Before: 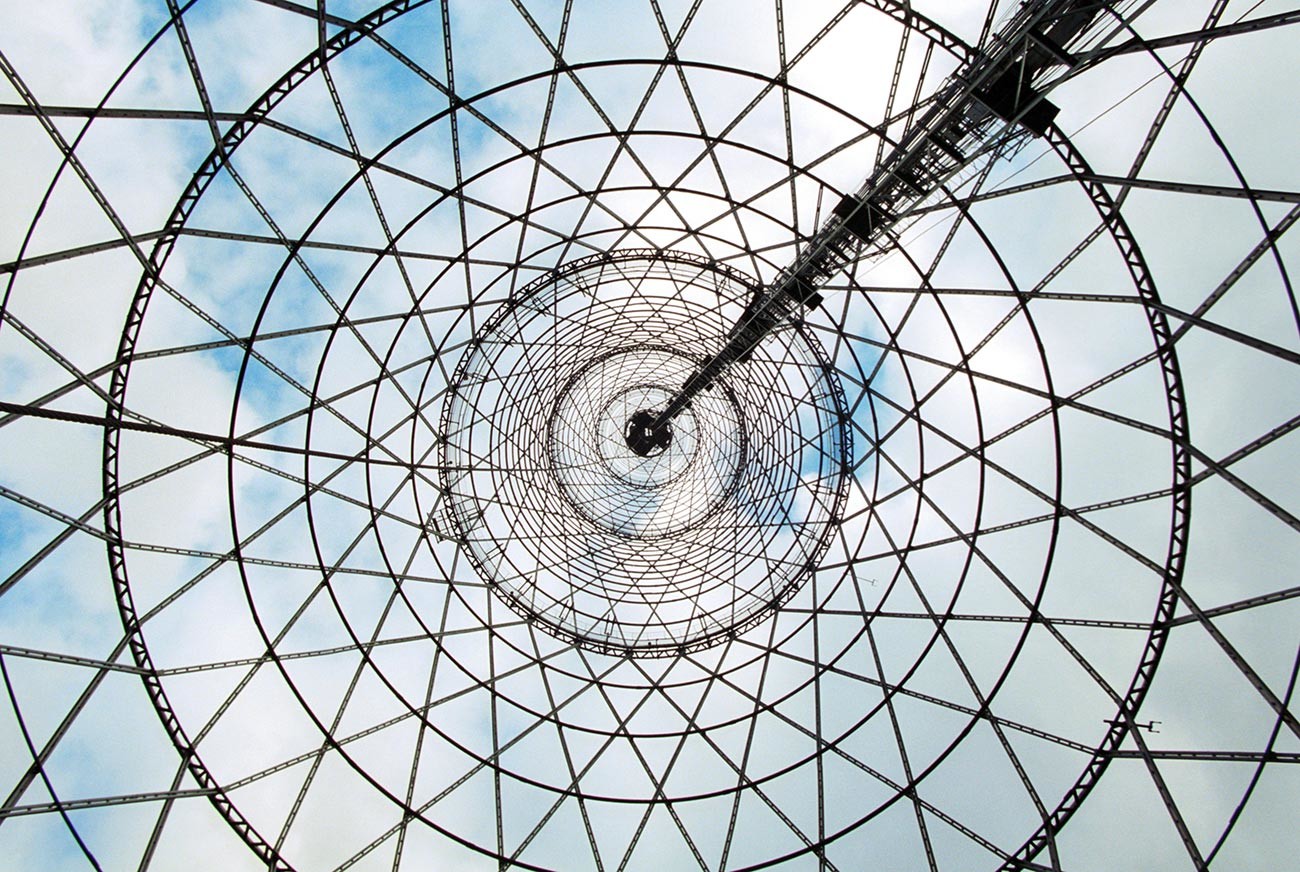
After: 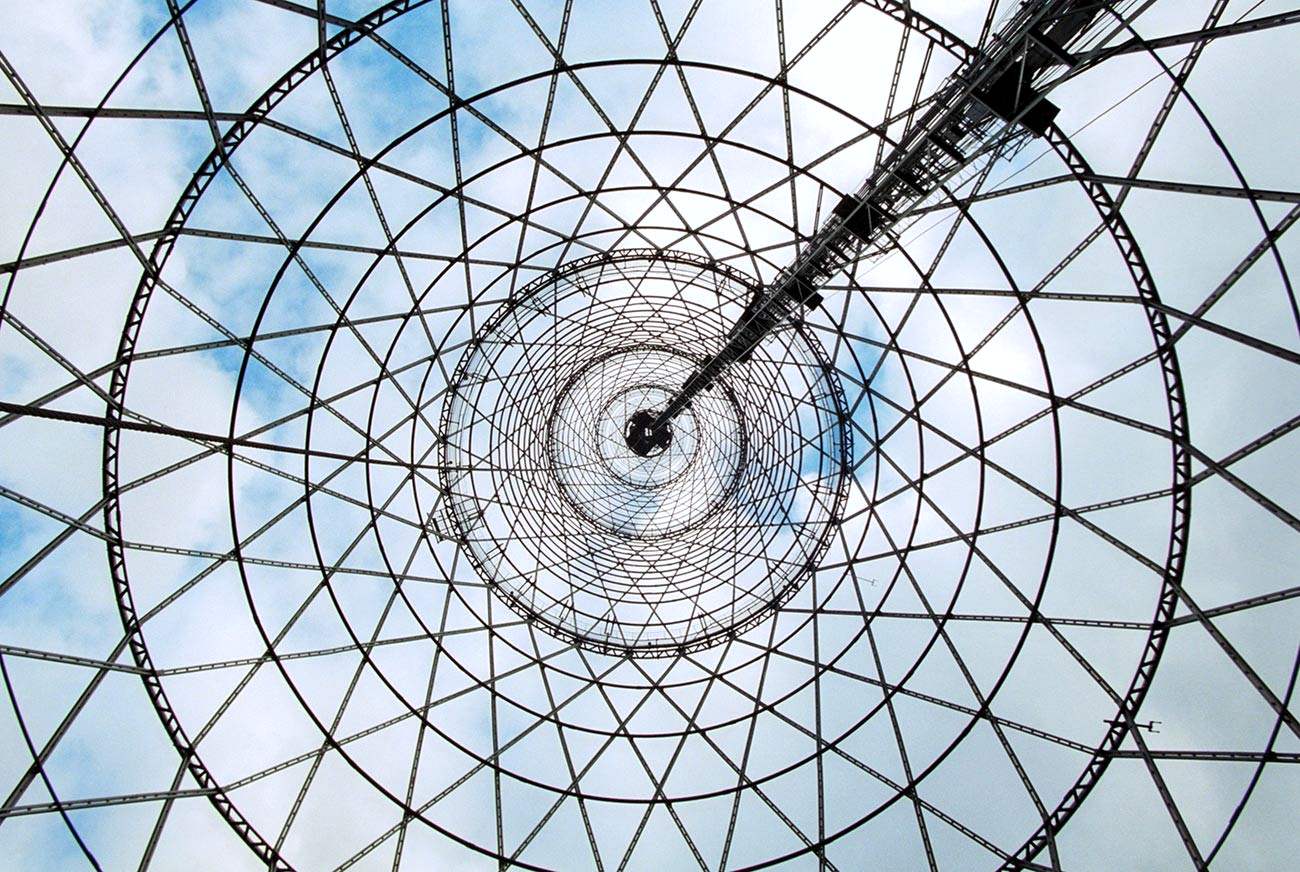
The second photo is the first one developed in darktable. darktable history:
local contrast: highlights 100%, shadows 100%, detail 120%, midtone range 0.2
white balance: red 0.983, blue 1.036
